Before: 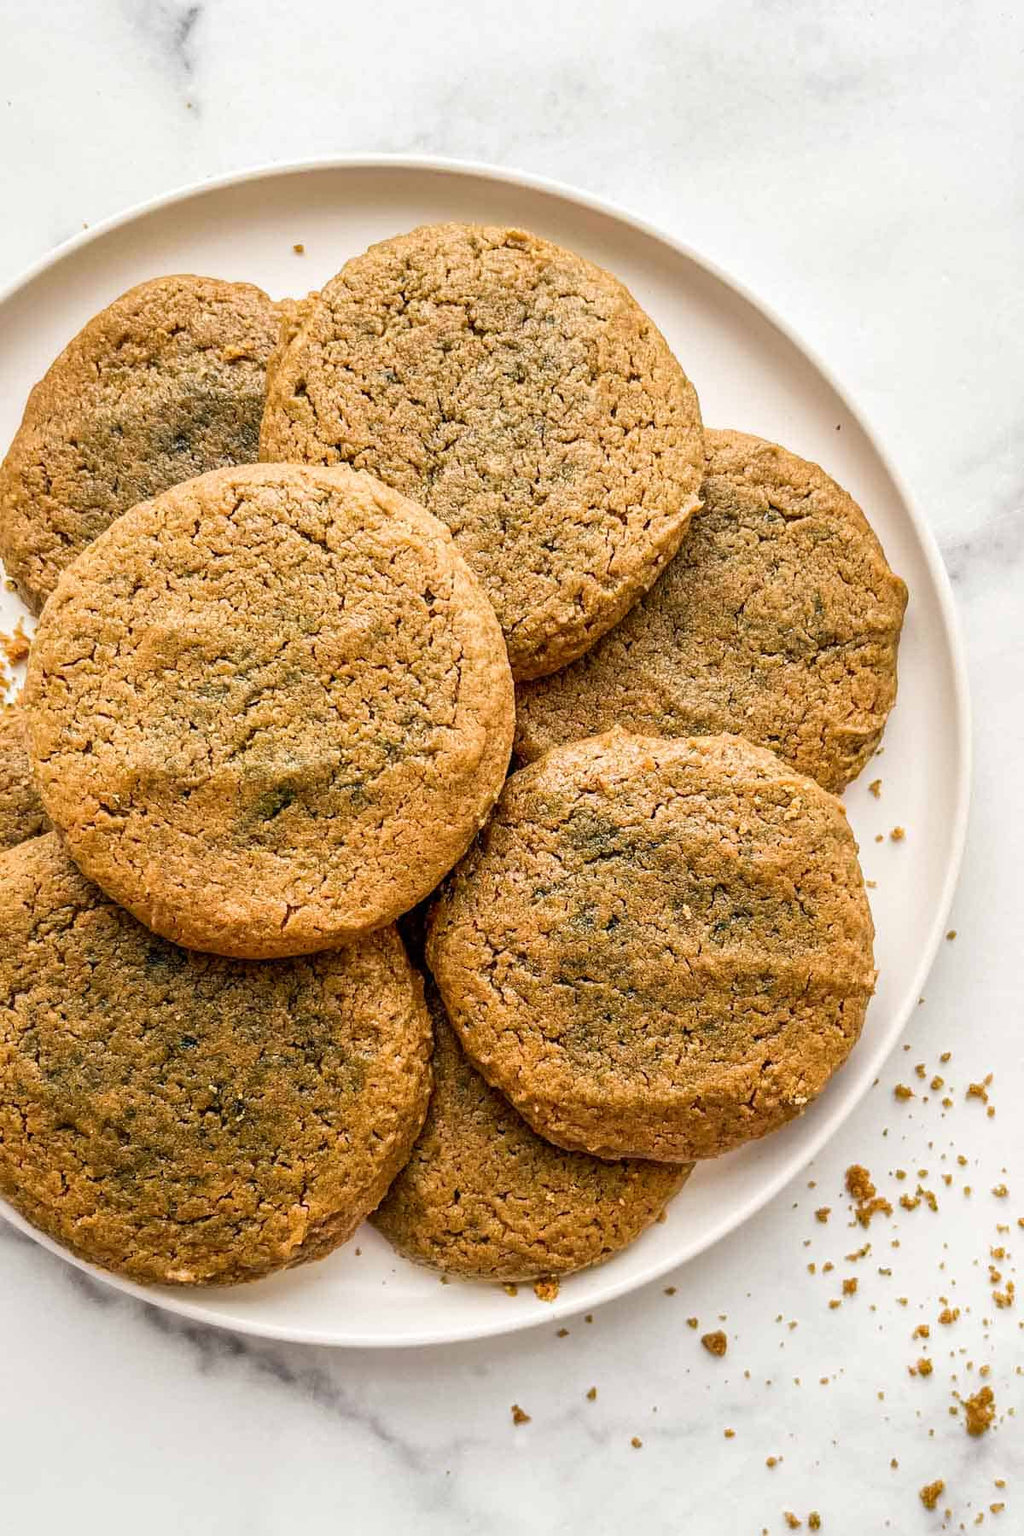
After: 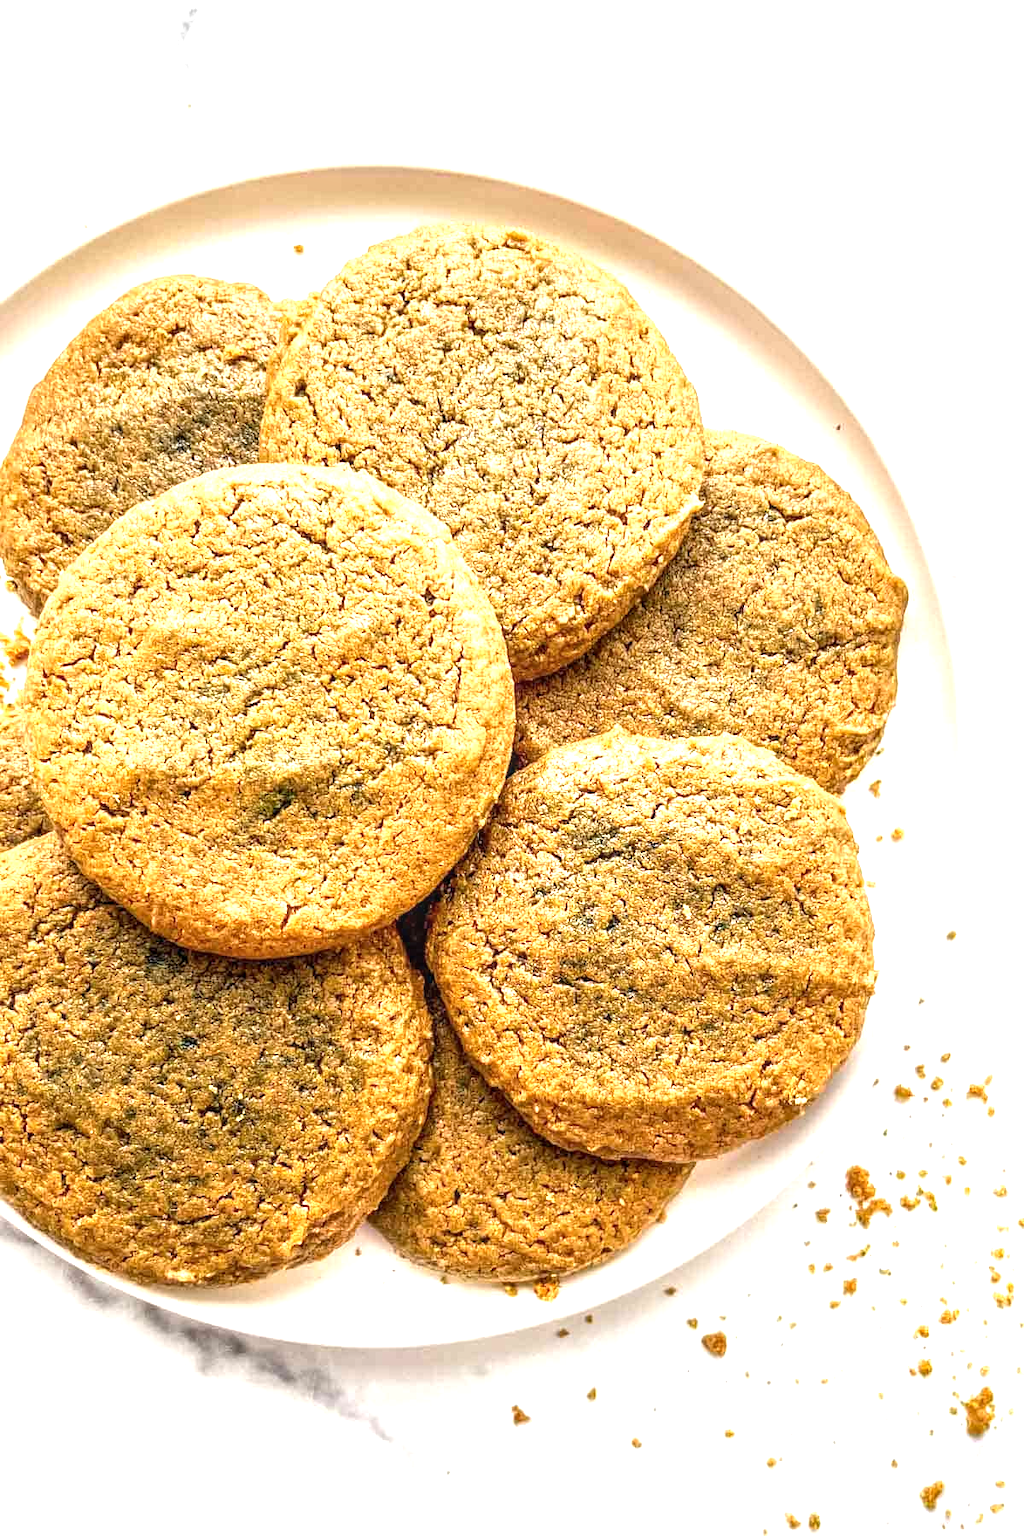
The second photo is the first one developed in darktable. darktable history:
local contrast: on, module defaults
exposure: black level correction 0, exposure 1.1 EV, compensate highlight preservation false
